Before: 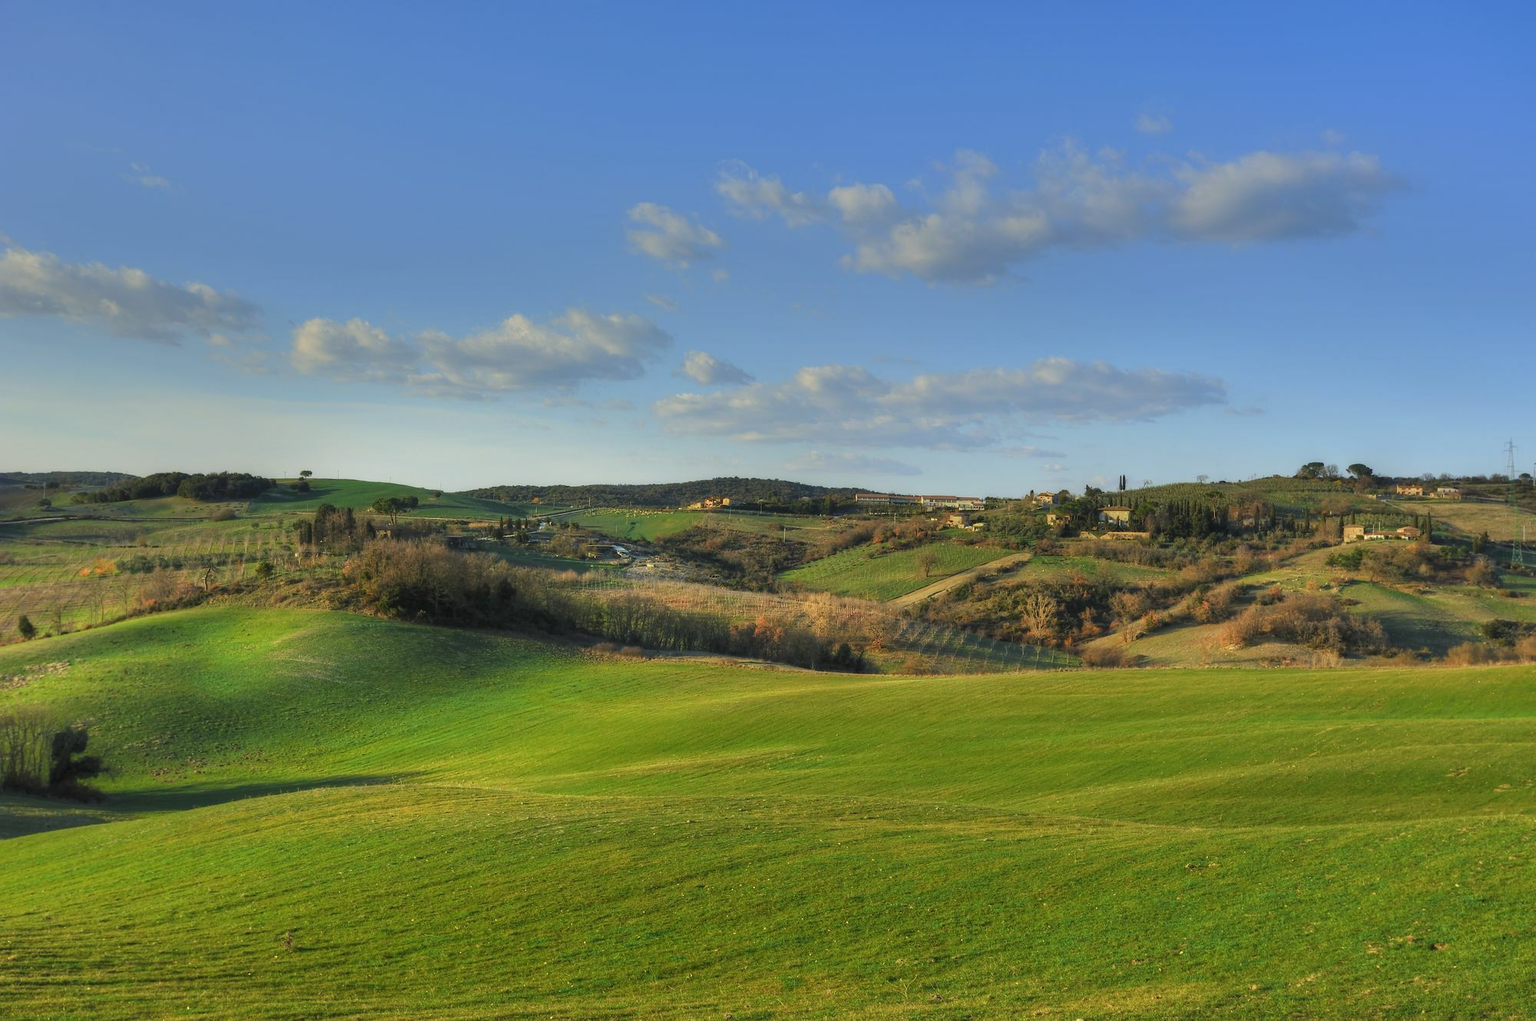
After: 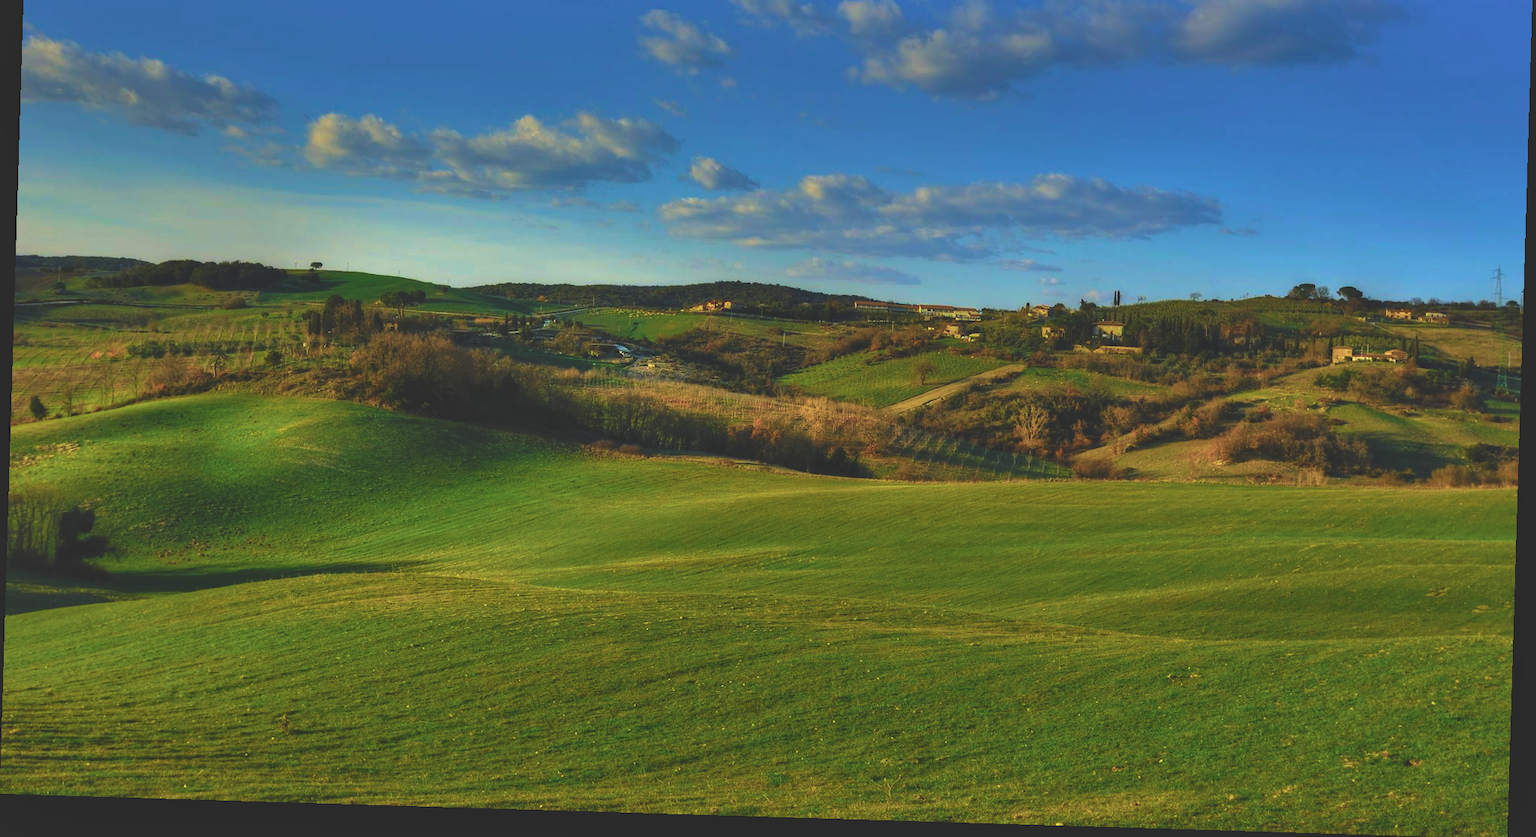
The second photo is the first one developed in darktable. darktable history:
contrast brightness saturation: contrast 0.01, saturation -0.05
rotate and perspective: rotation 1.72°, automatic cropping off
local contrast: mode bilateral grid, contrast 20, coarseness 50, detail 120%, midtone range 0.2
haze removal: compatibility mode true, adaptive false
crop and rotate: top 19.998%
velvia: strength 75%
rgb curve: curves: ch0 [(0, 0.186) (0.314, 0.284) (0.775, 0.708) (1, 1)], compensate middle gray true, preserve colors none
